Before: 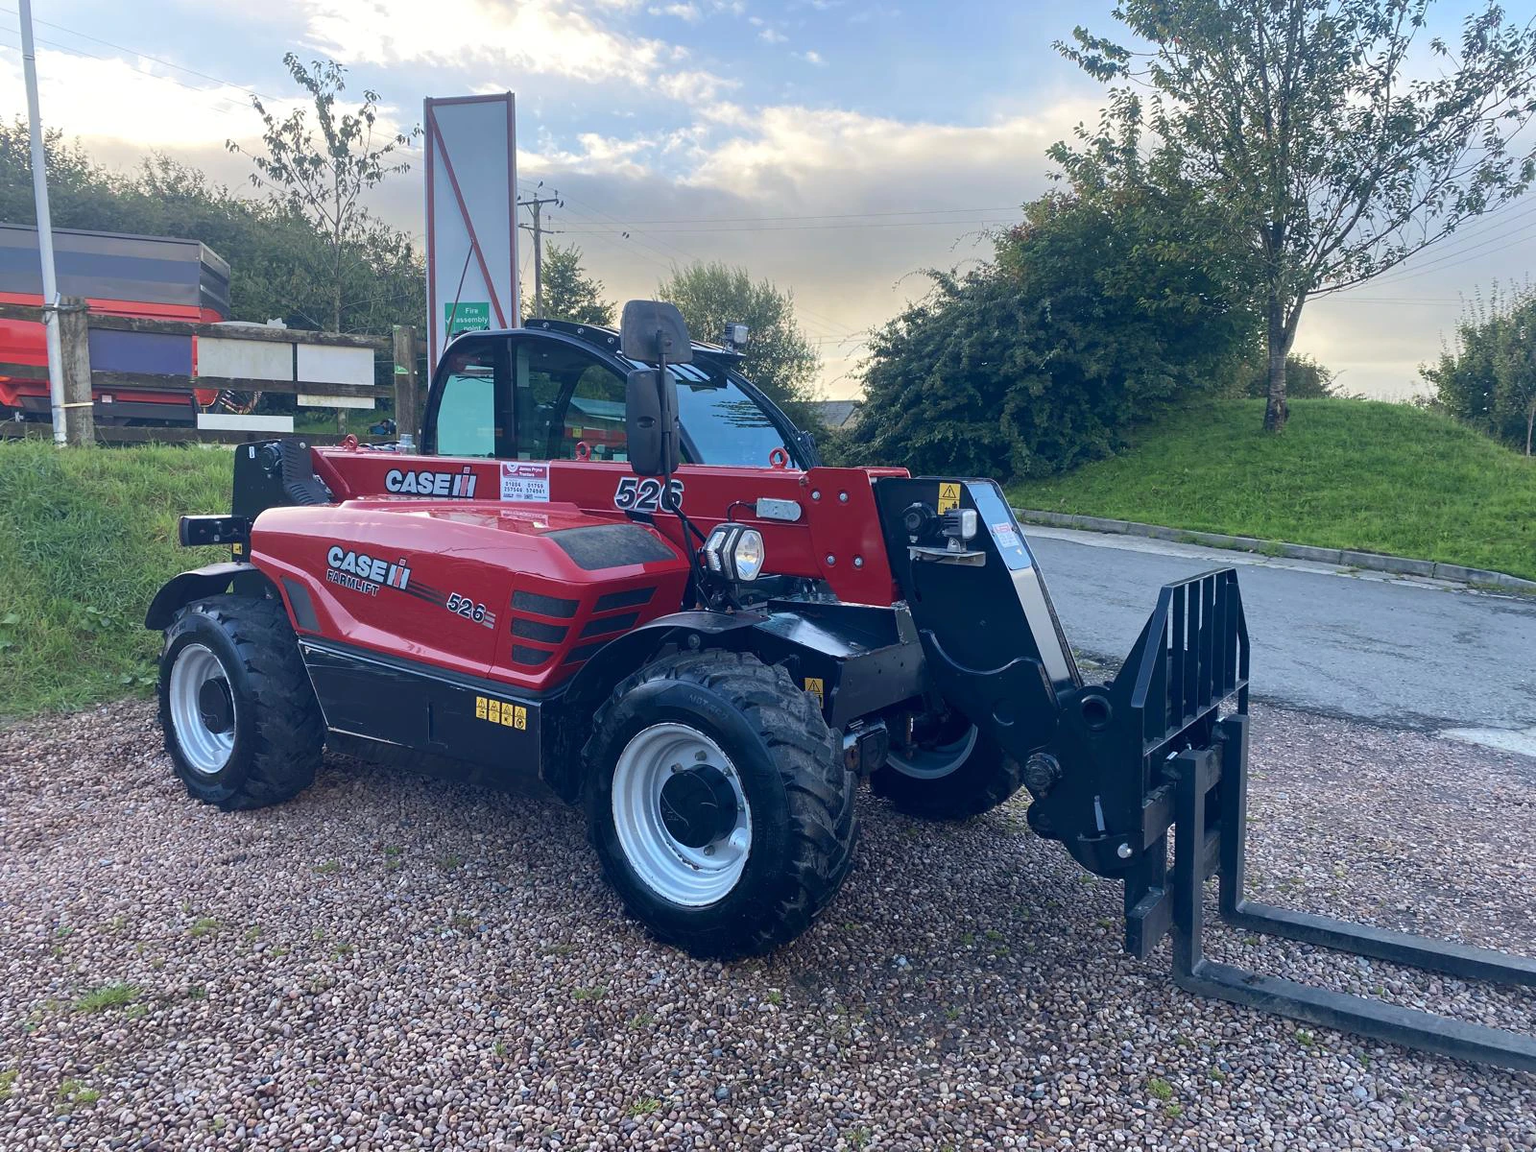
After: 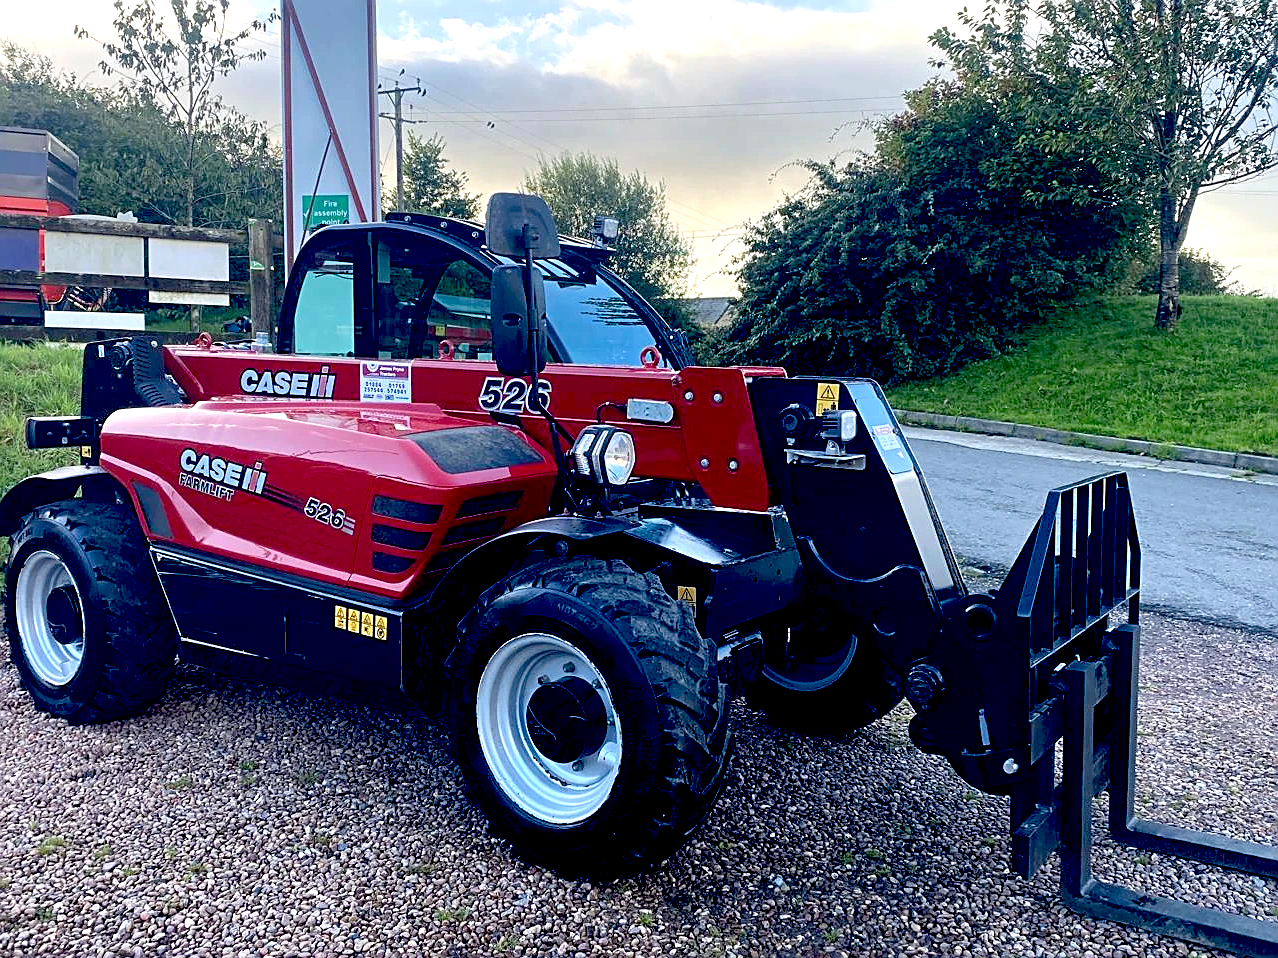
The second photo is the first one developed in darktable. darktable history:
exposure: black level correction 0.04, exposure 0.5 EV, compensate highlight preservation false
crop and rotate: left 10.071%, top 10.071%, right 10.02%, bottom 10.02%
sharpen: on, module defaults
